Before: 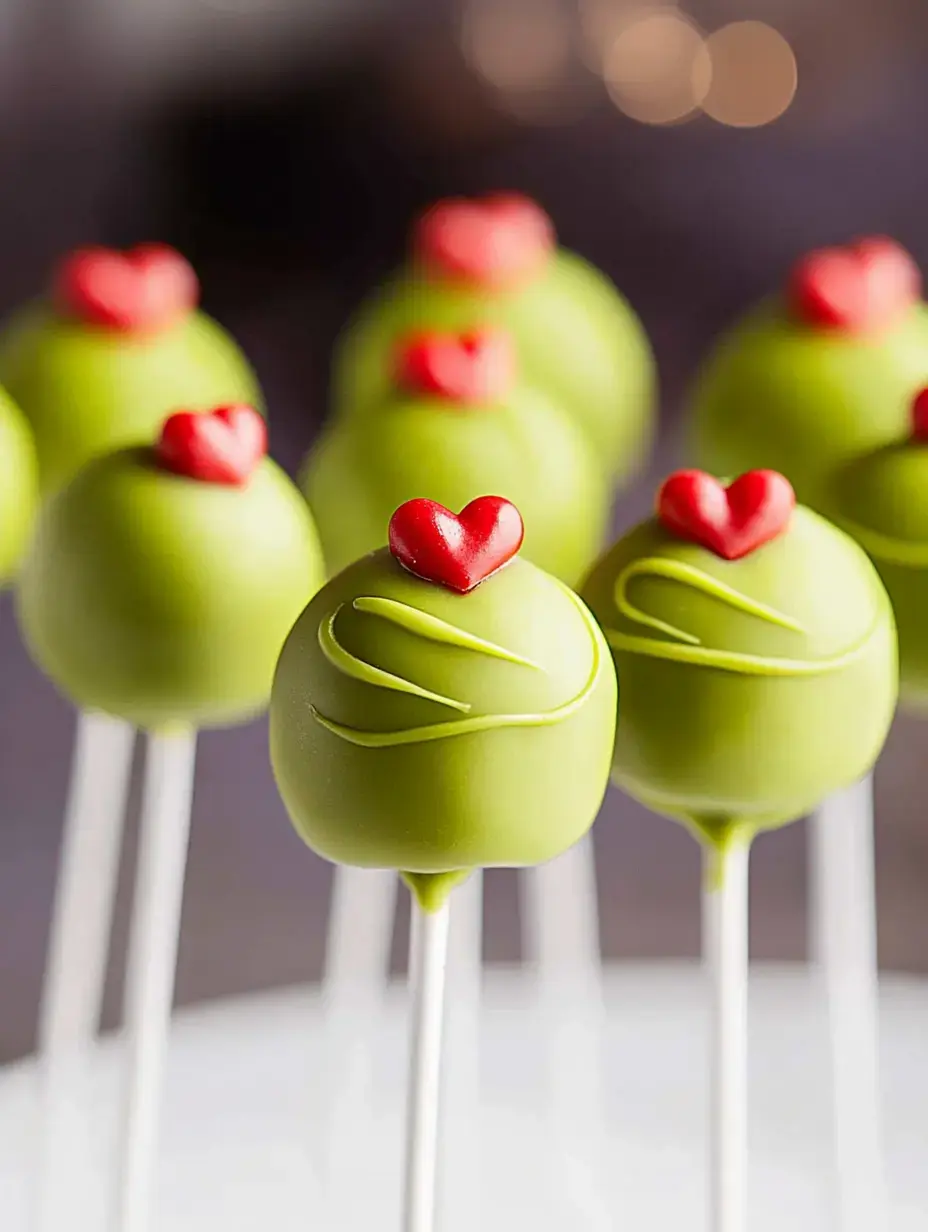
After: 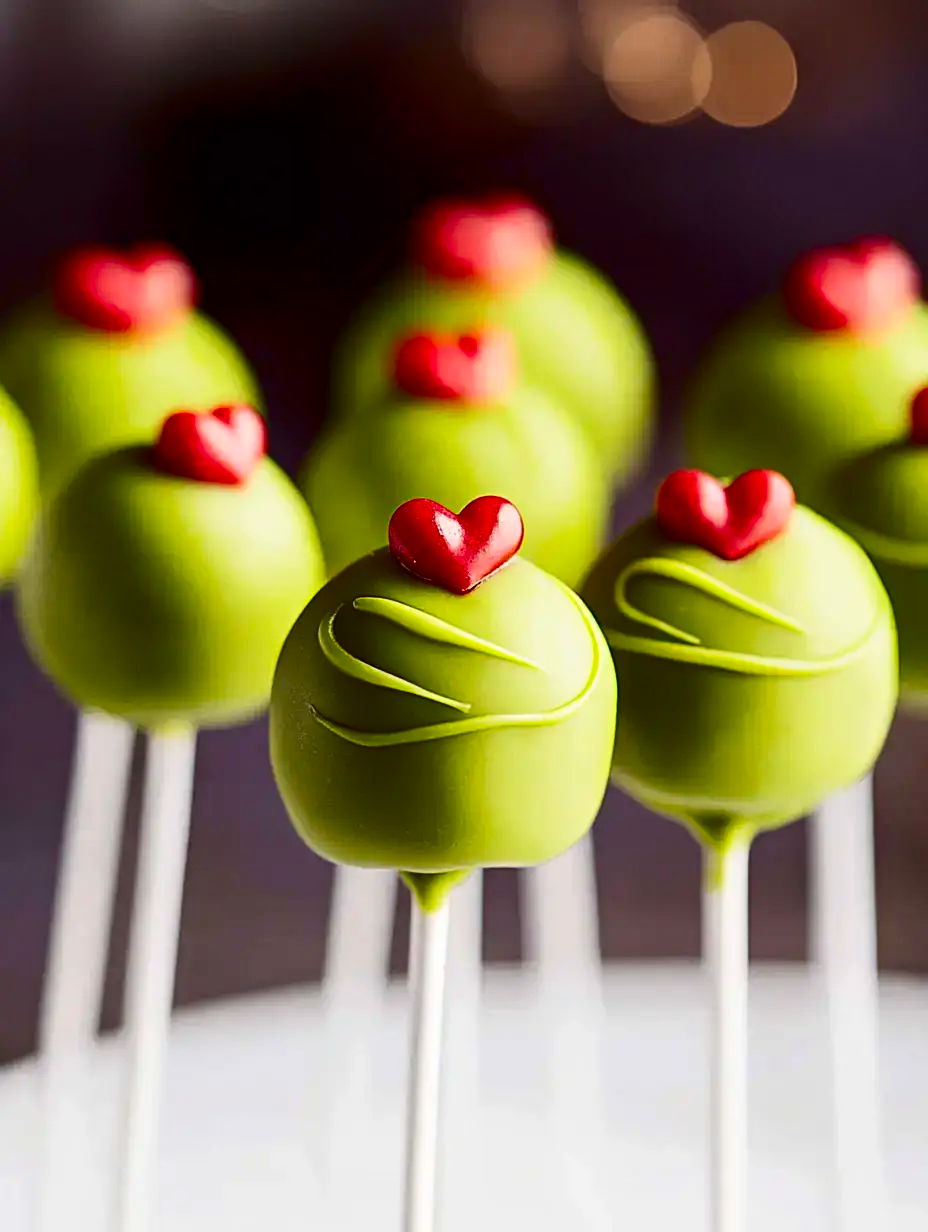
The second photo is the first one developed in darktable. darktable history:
contrast brightness saturation: contrast 0.218, brightness -0.187, saturation 0.236
haze removal: compatibility mode true, adaptive false
